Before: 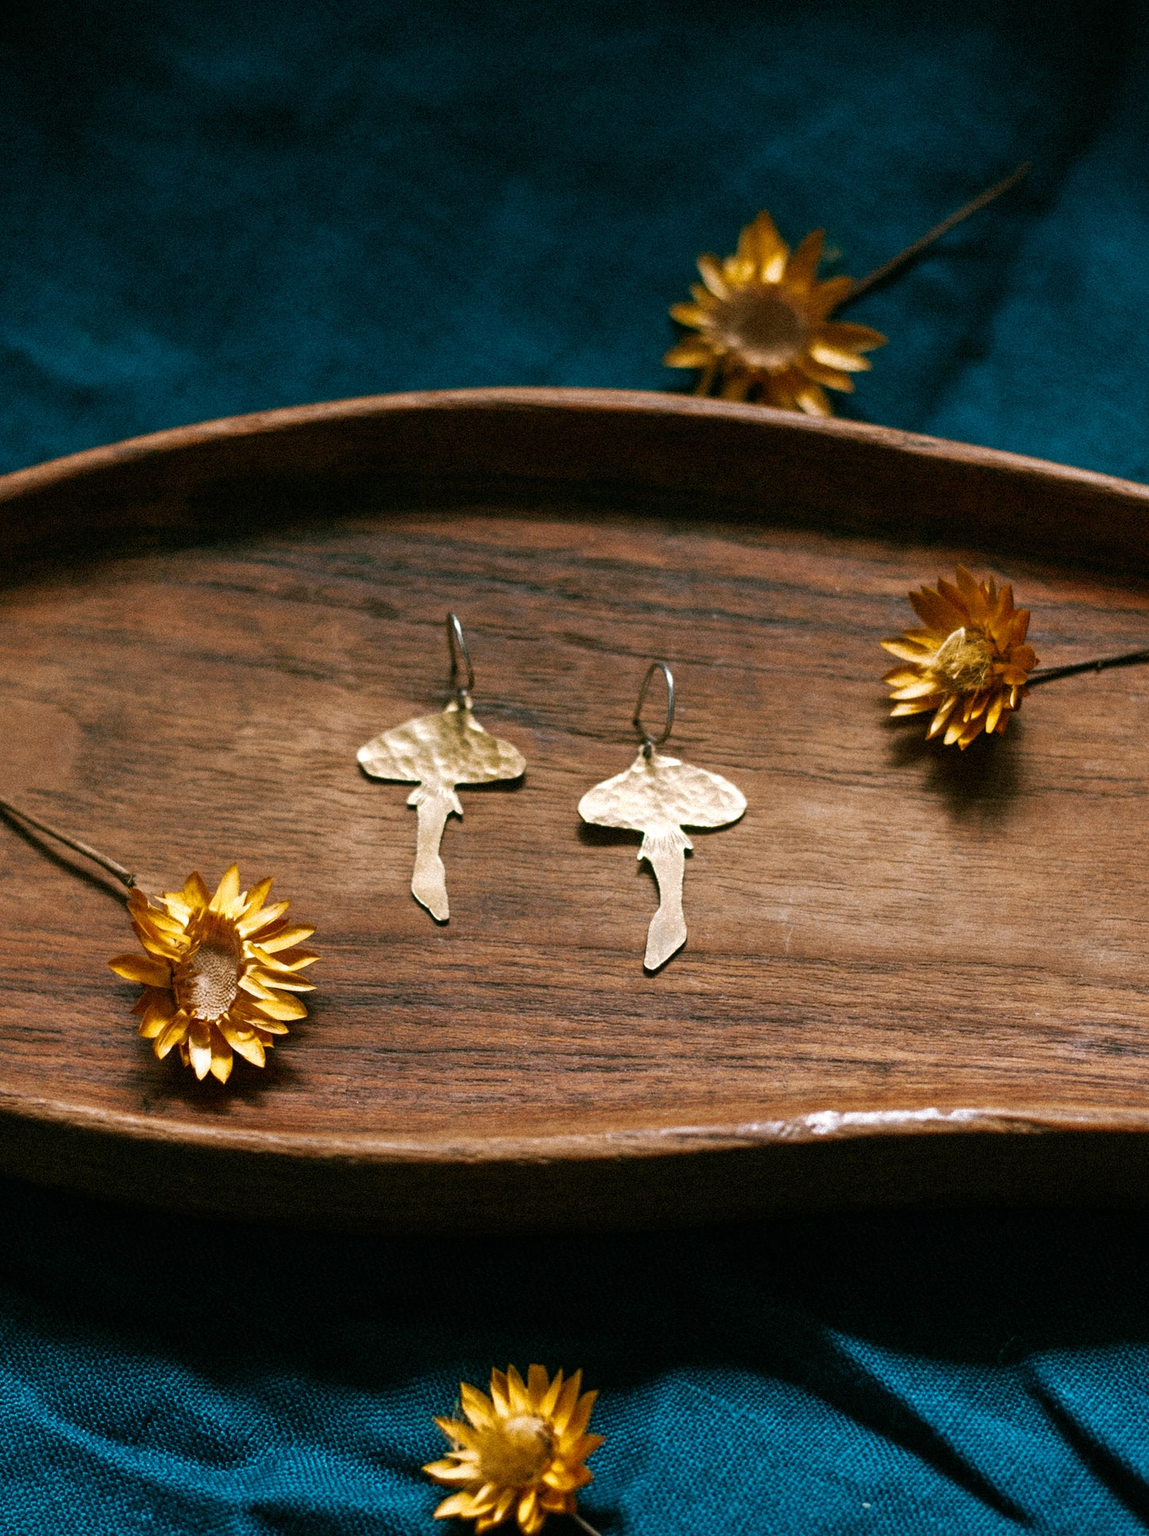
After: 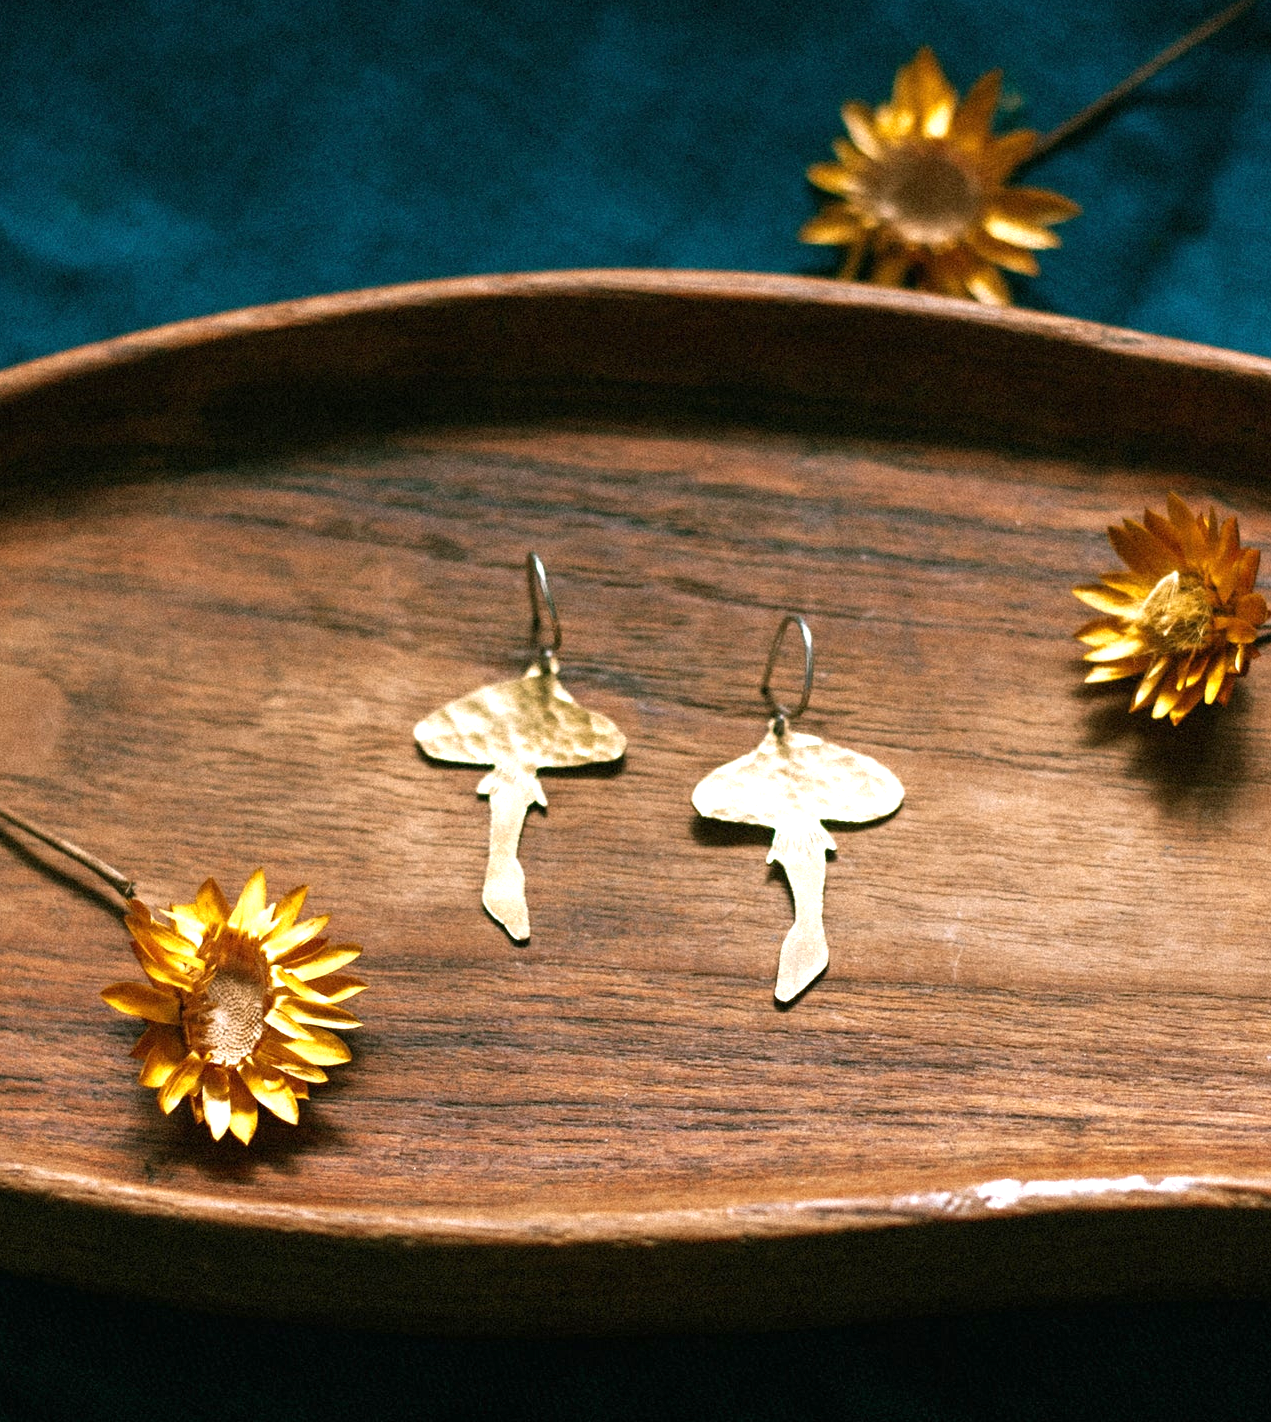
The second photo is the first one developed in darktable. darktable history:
exposure: black level correction 0, exposure 0.7 EV, compensate exposure bias true, compensate highlight preservation false
white balance: emerald 1
crop and rotate: left 2.425%, top 11.305%, right 9.6%, bottom 15.08%
